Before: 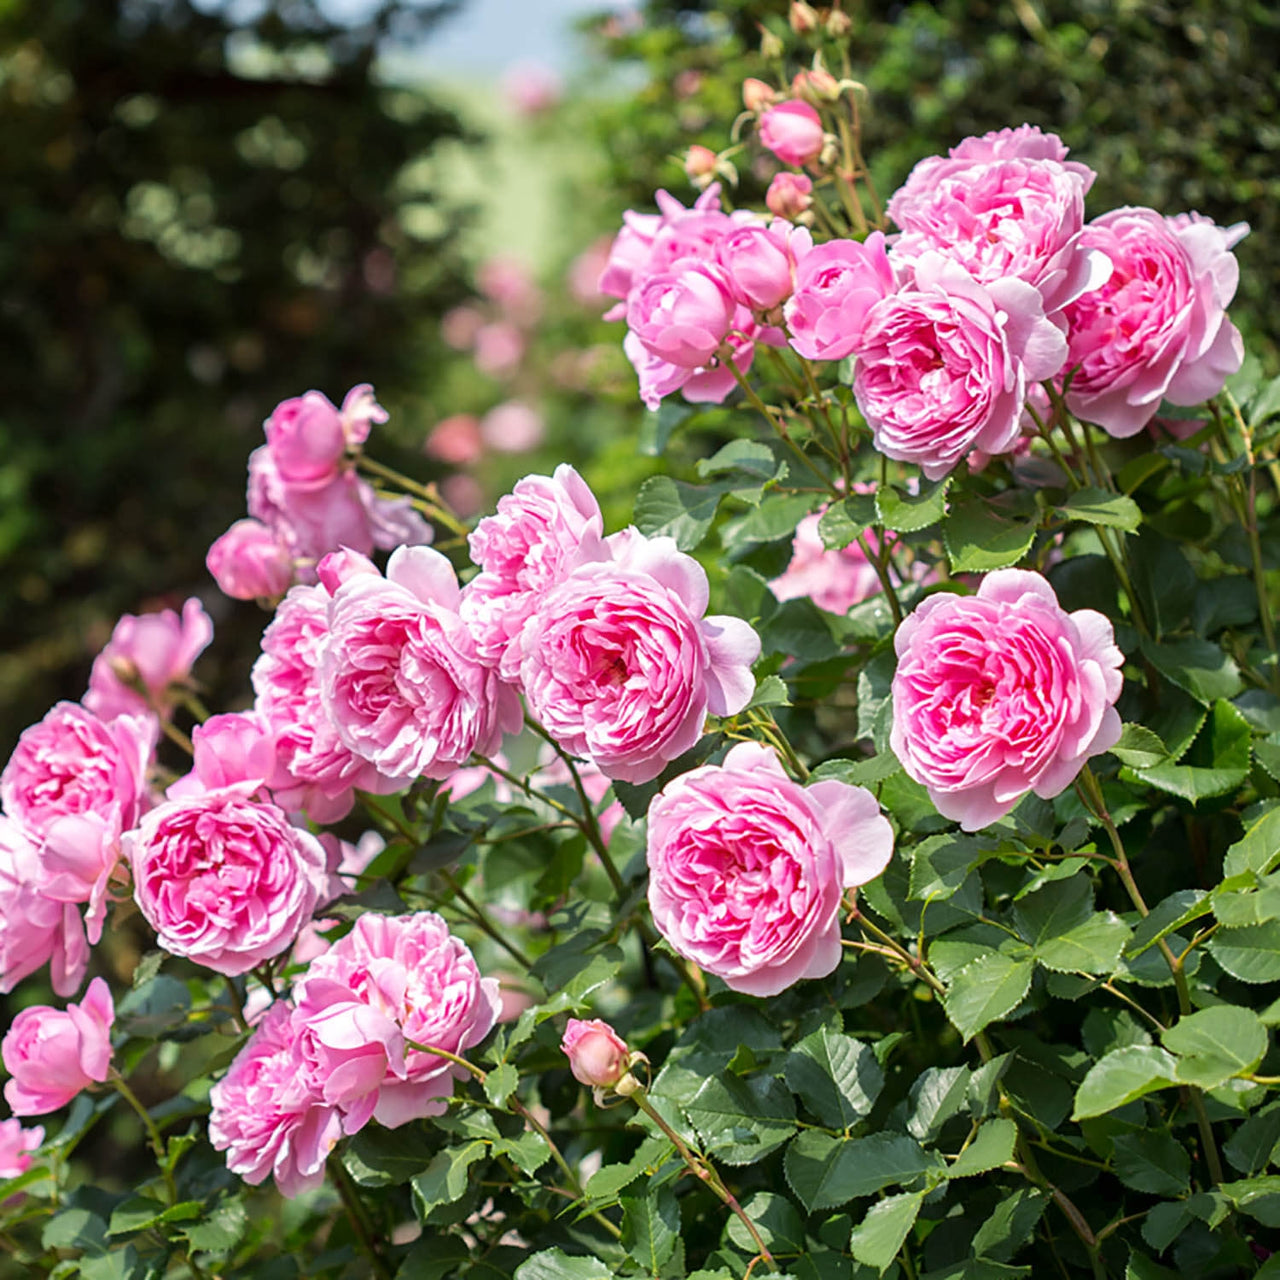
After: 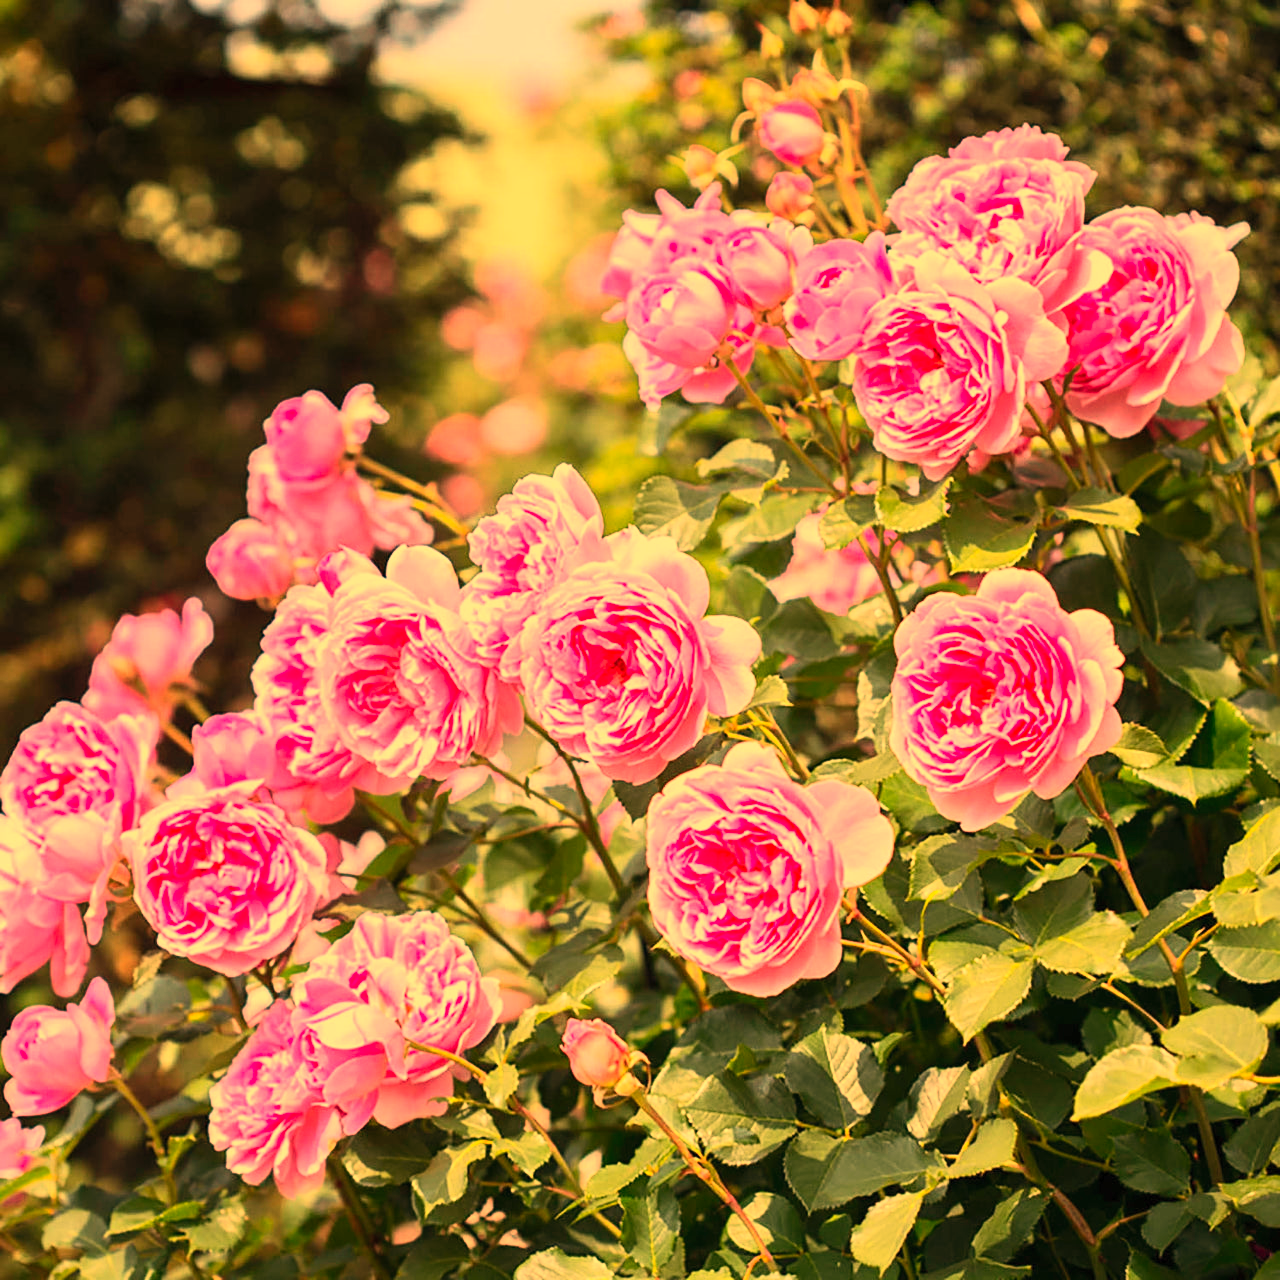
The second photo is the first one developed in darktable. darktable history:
contrast brightness saturation: contrast 0.2, brightness 0.16, saturation 0.22
white balance: red 1.467, blue 0.684
